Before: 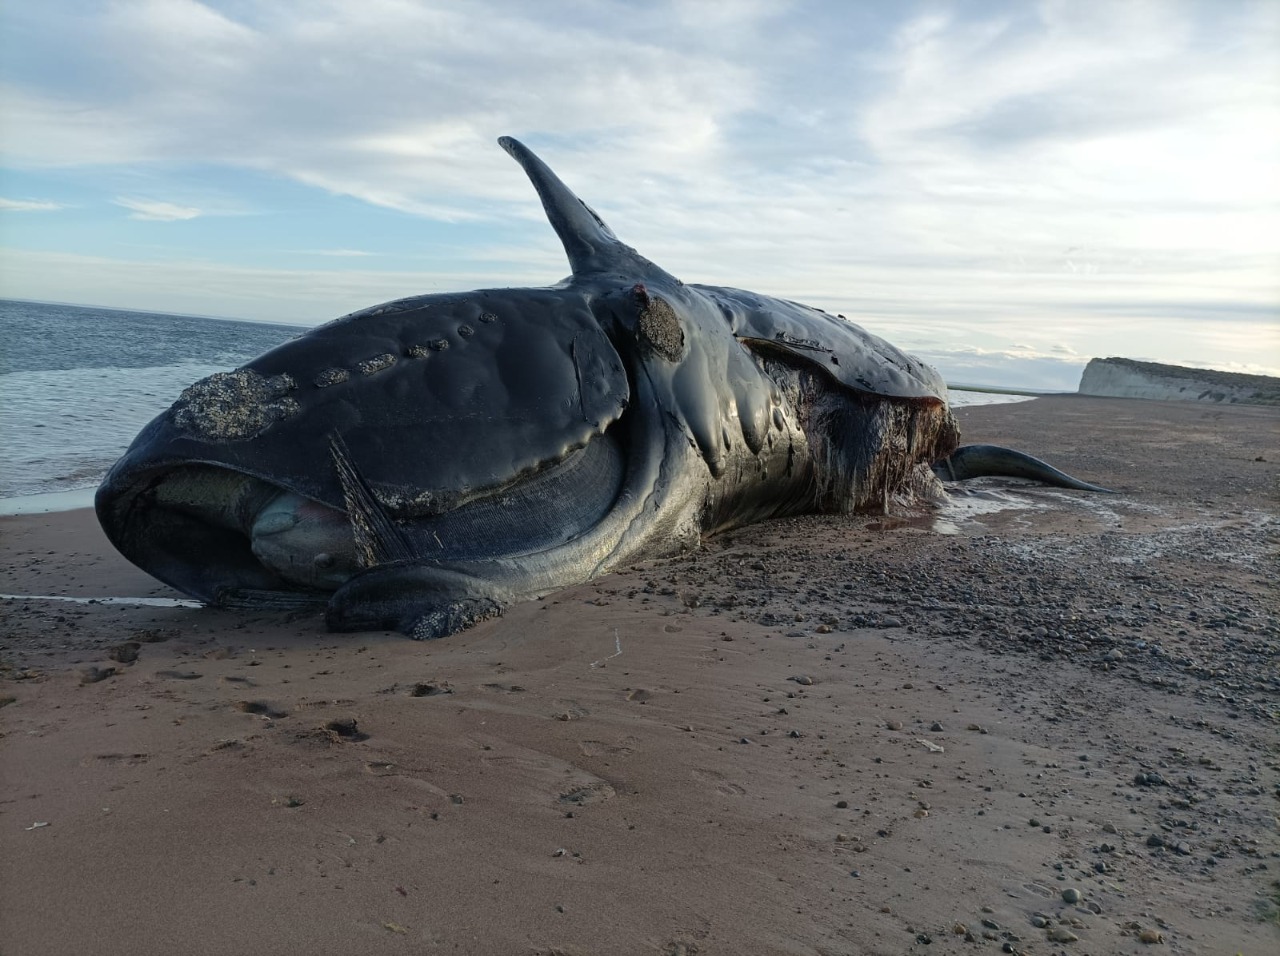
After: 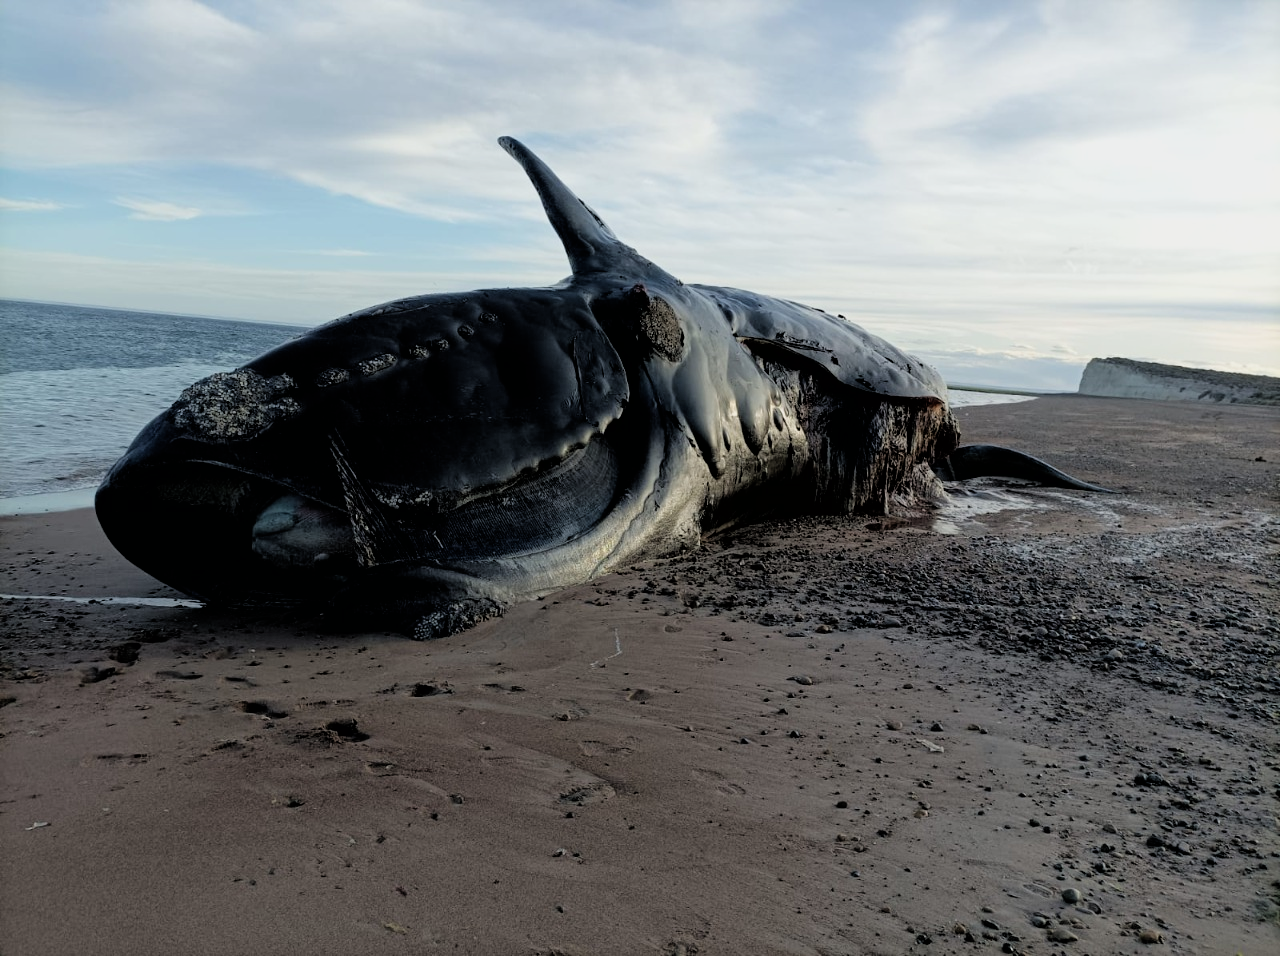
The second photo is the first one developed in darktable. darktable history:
filmic rgb: black relative exposure -3.92 EV, white relative exposure 3.14 EV, hardness 2.87
